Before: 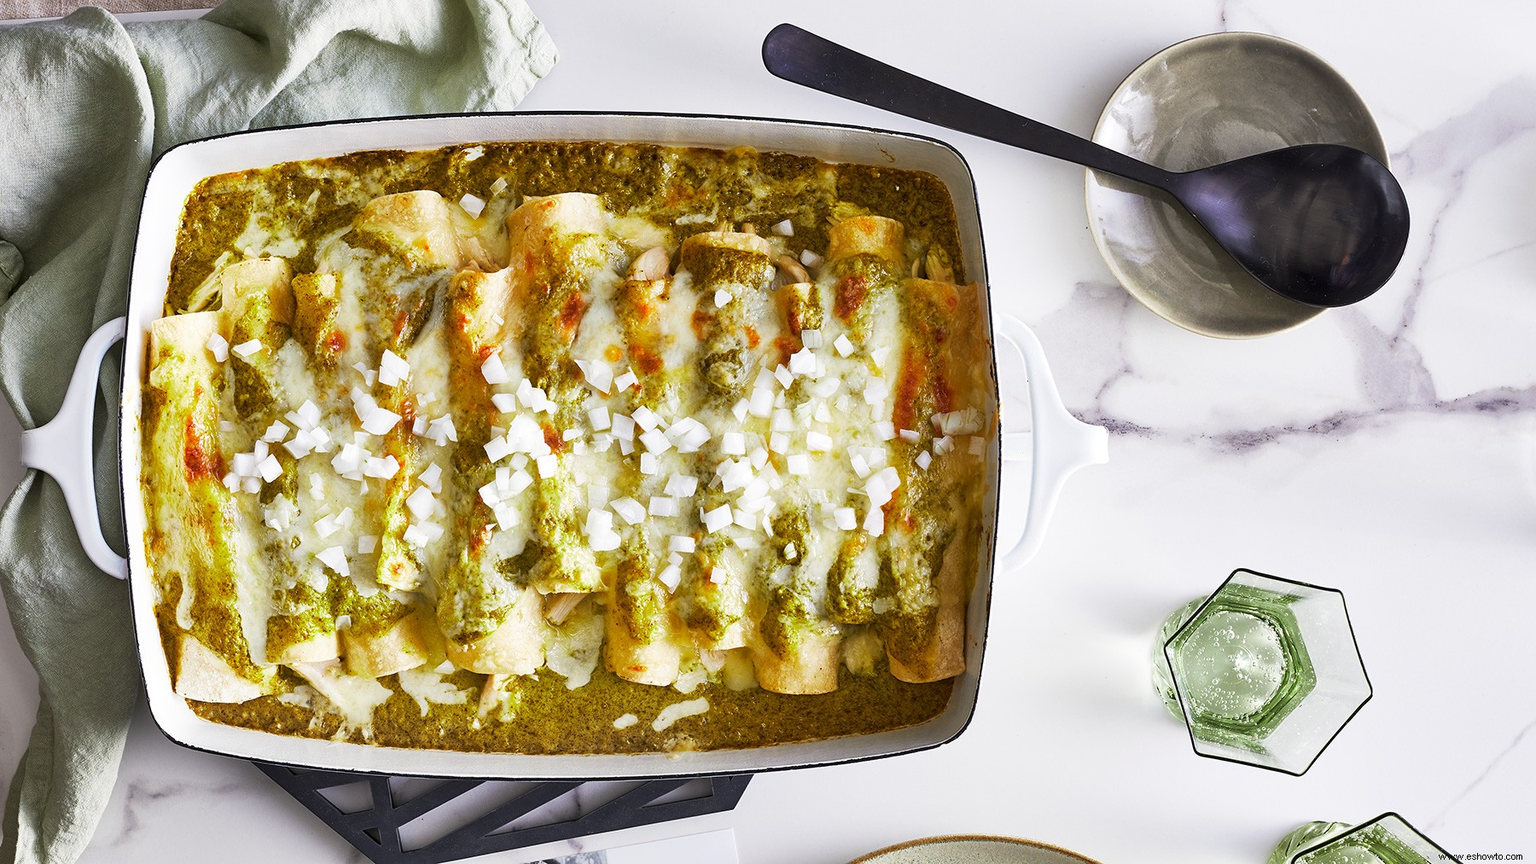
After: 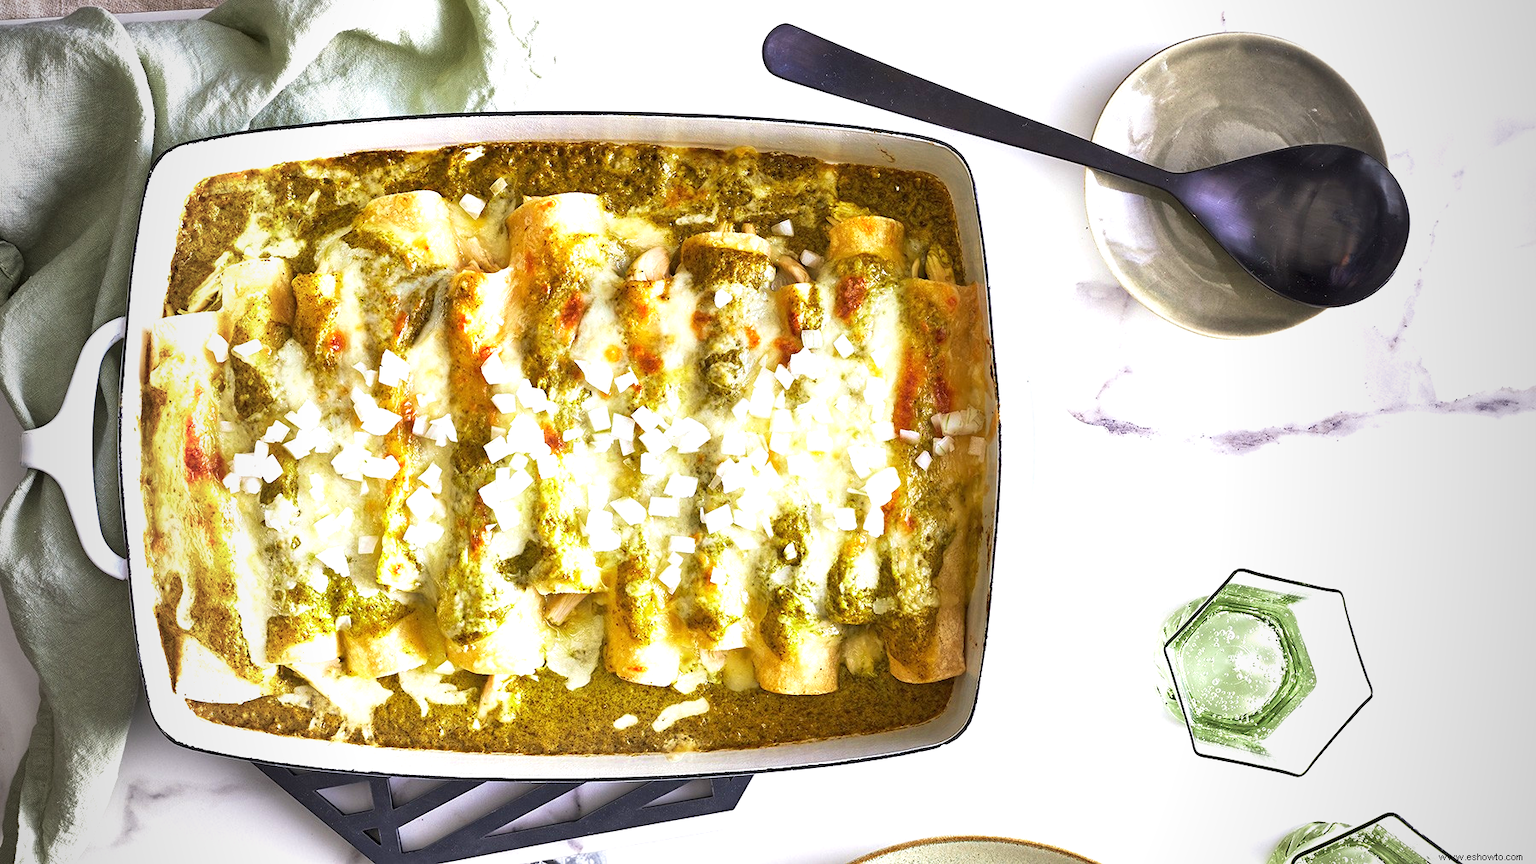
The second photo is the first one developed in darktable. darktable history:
exposure: black level correction 0, exposure 0.69 EV, compensate exposure bias true, compensate highlight preservation false
velvia: on, module defaults
vignetting: fall-off start 96.36%, fall-off radius 99.83%, width/height ratio 0.614
